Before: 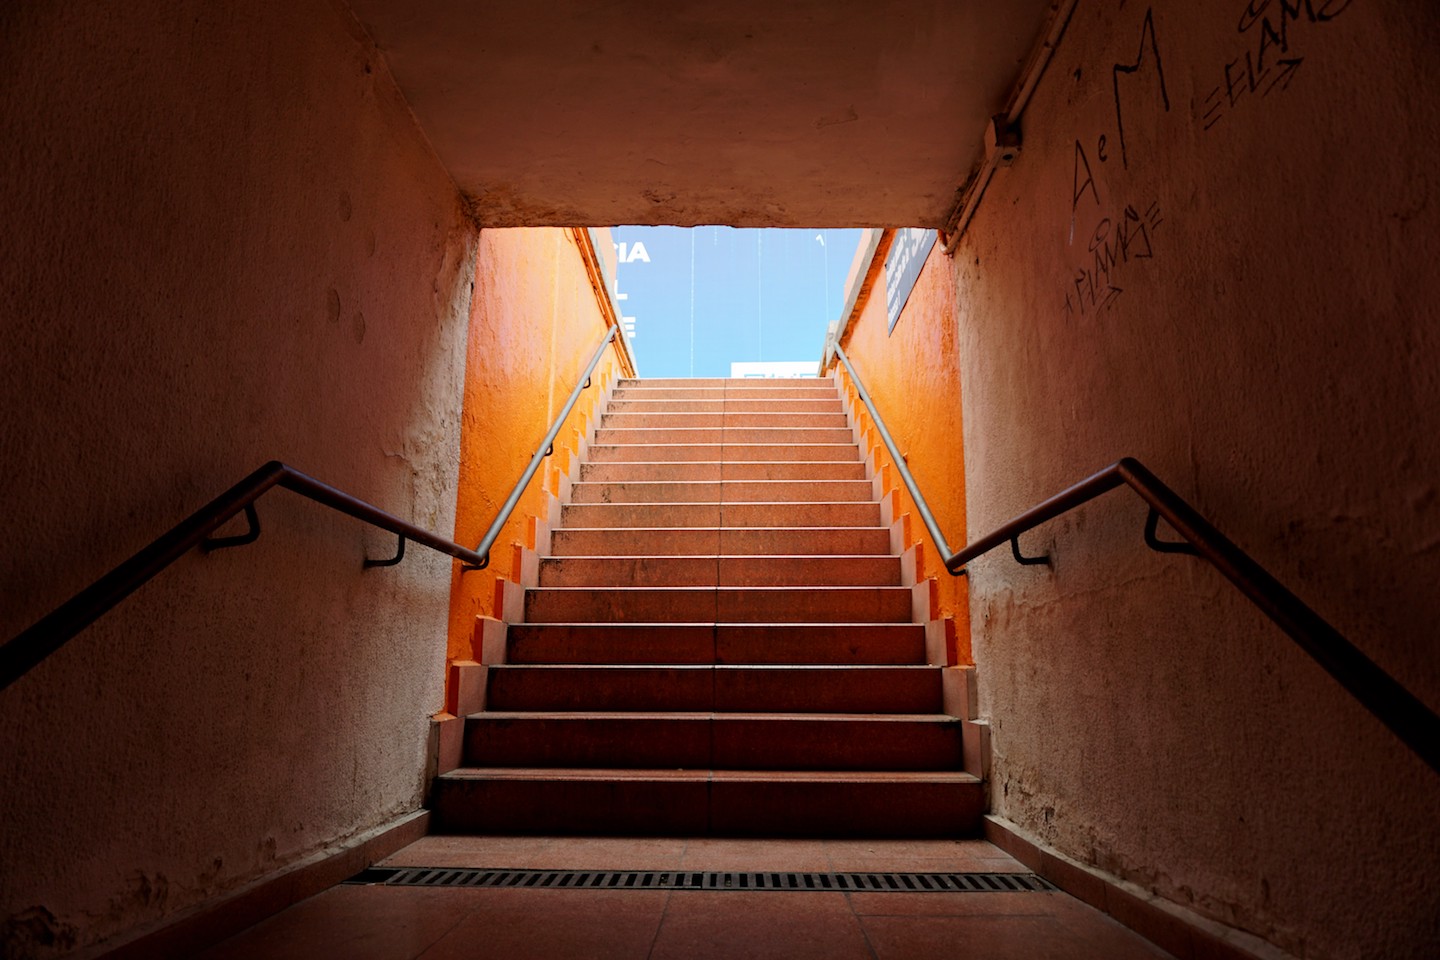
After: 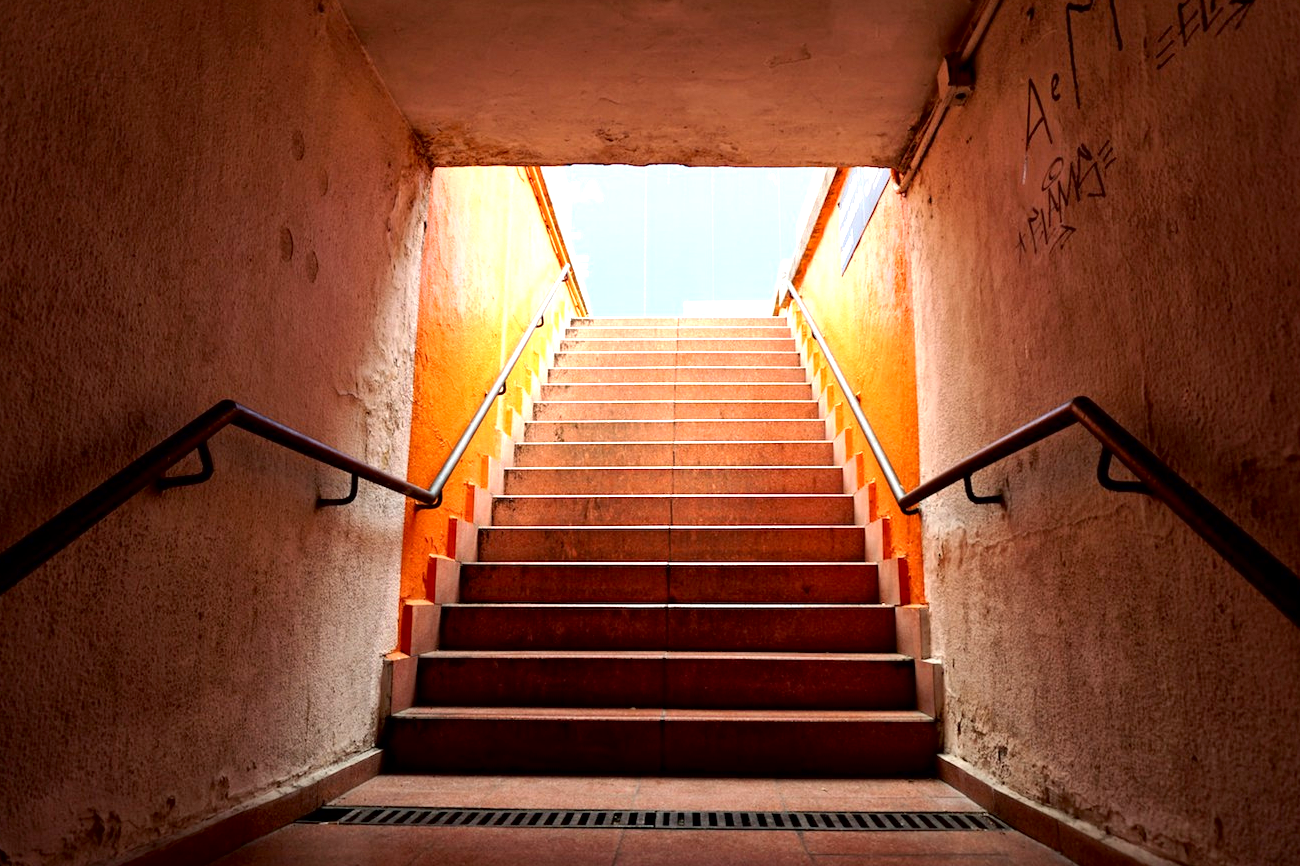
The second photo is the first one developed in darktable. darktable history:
exposure: black level correction 0.001, exposure 1 EV, compensate highlight preservation false
local contrast: mode bilateral grid, contrast 20, coarseness 50, detail 159%, midtone range 0.2
crop: left 3.305%, top 6.436%, right 6.389%, bottom 3.258%
